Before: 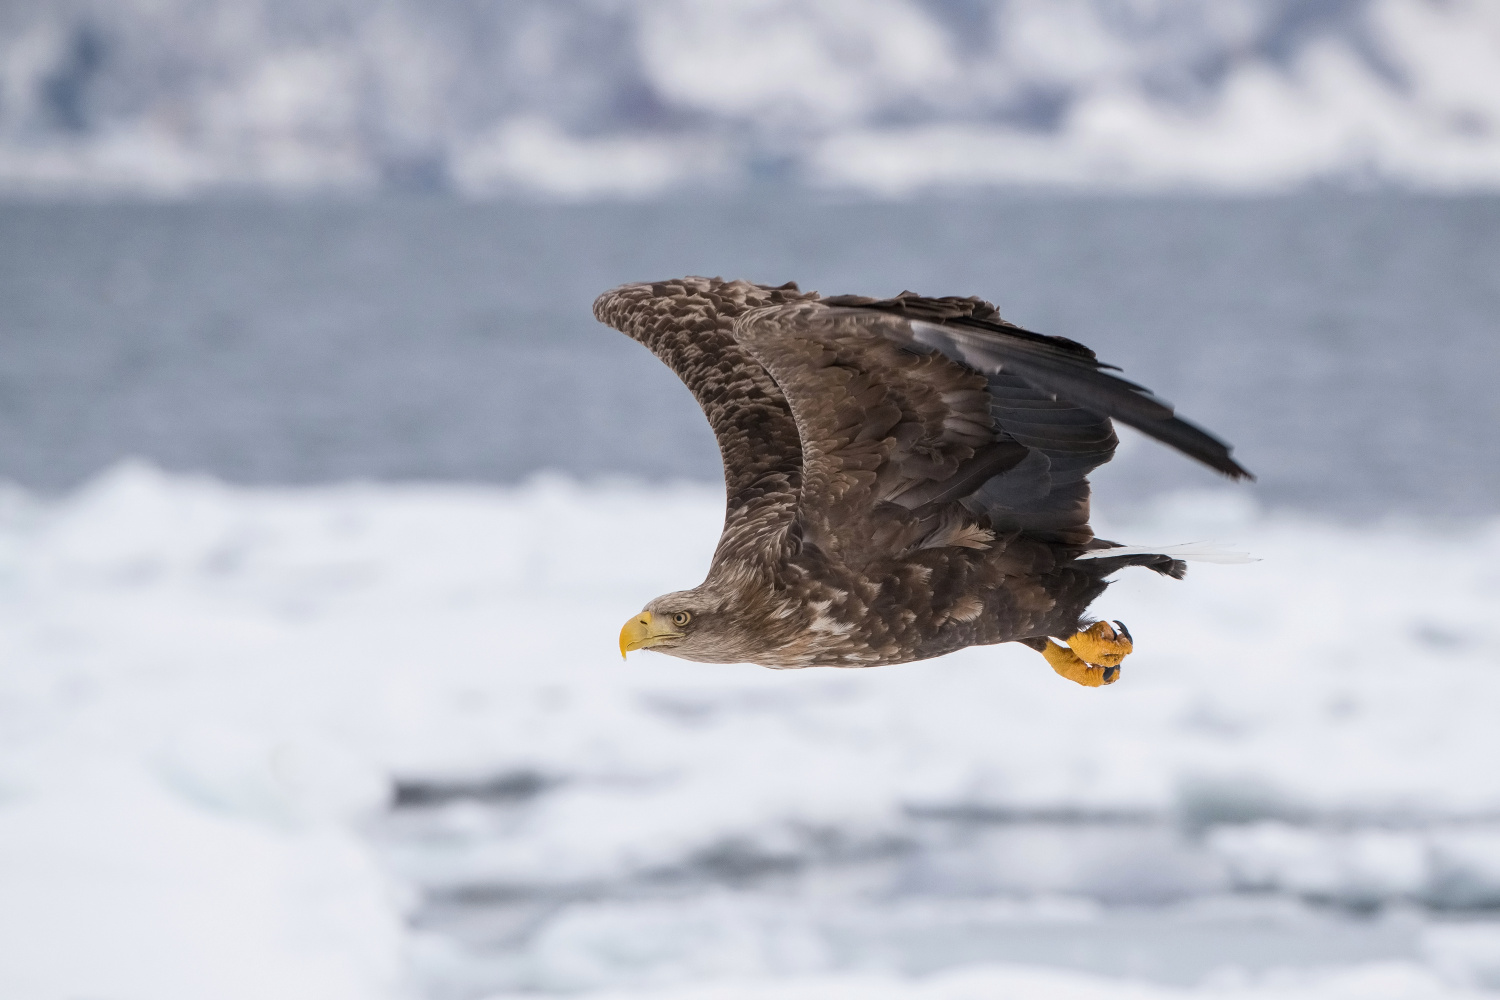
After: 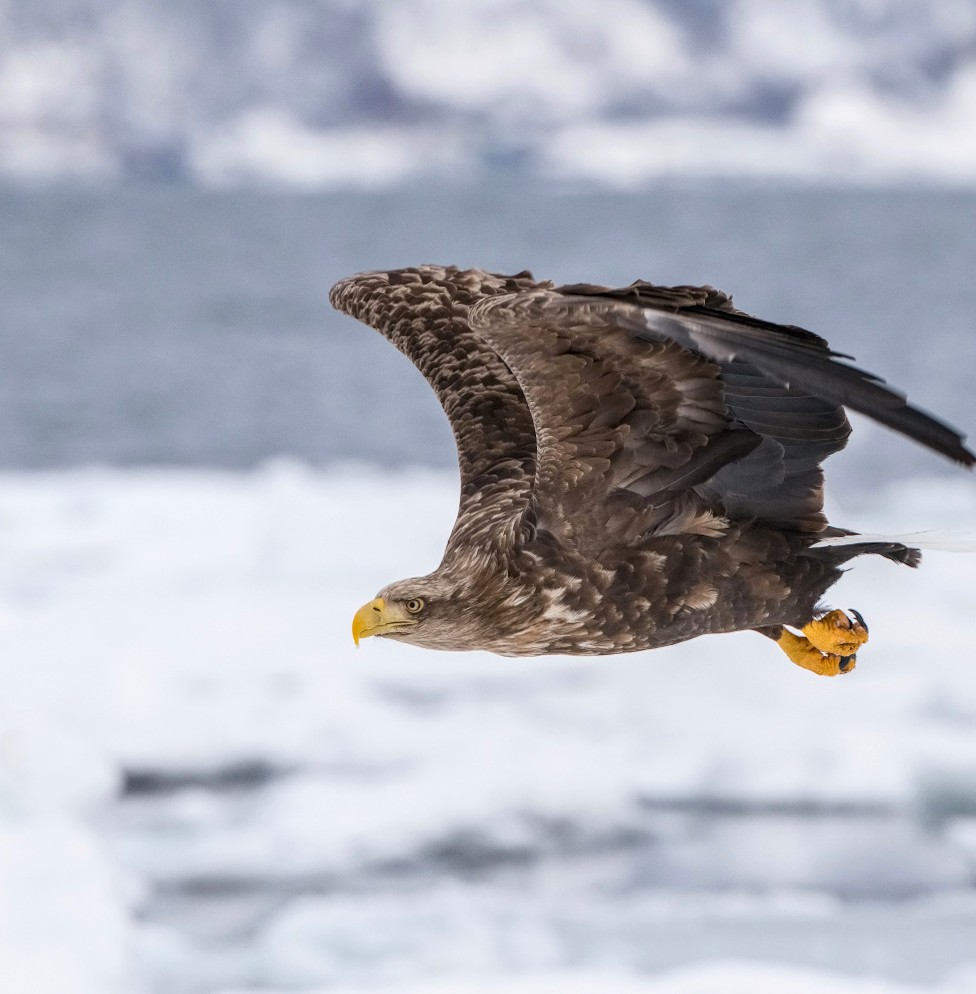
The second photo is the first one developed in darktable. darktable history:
rotate and perspective: rotation 0.226°, lens shift (vertical) -0.042, crop left 0.023, crop right 0.982, crop top 0.006, crop bottom 0.994
crop: left 16.899%, right 16.556%
contrast brightness saturation: contrast 0.1, brightness 0.03, saturation 0.09
exposure: compensate highlight preservation false
local contrast: on, module defaults
color correction: highlights a* -0.182, highlights b* -0.124
